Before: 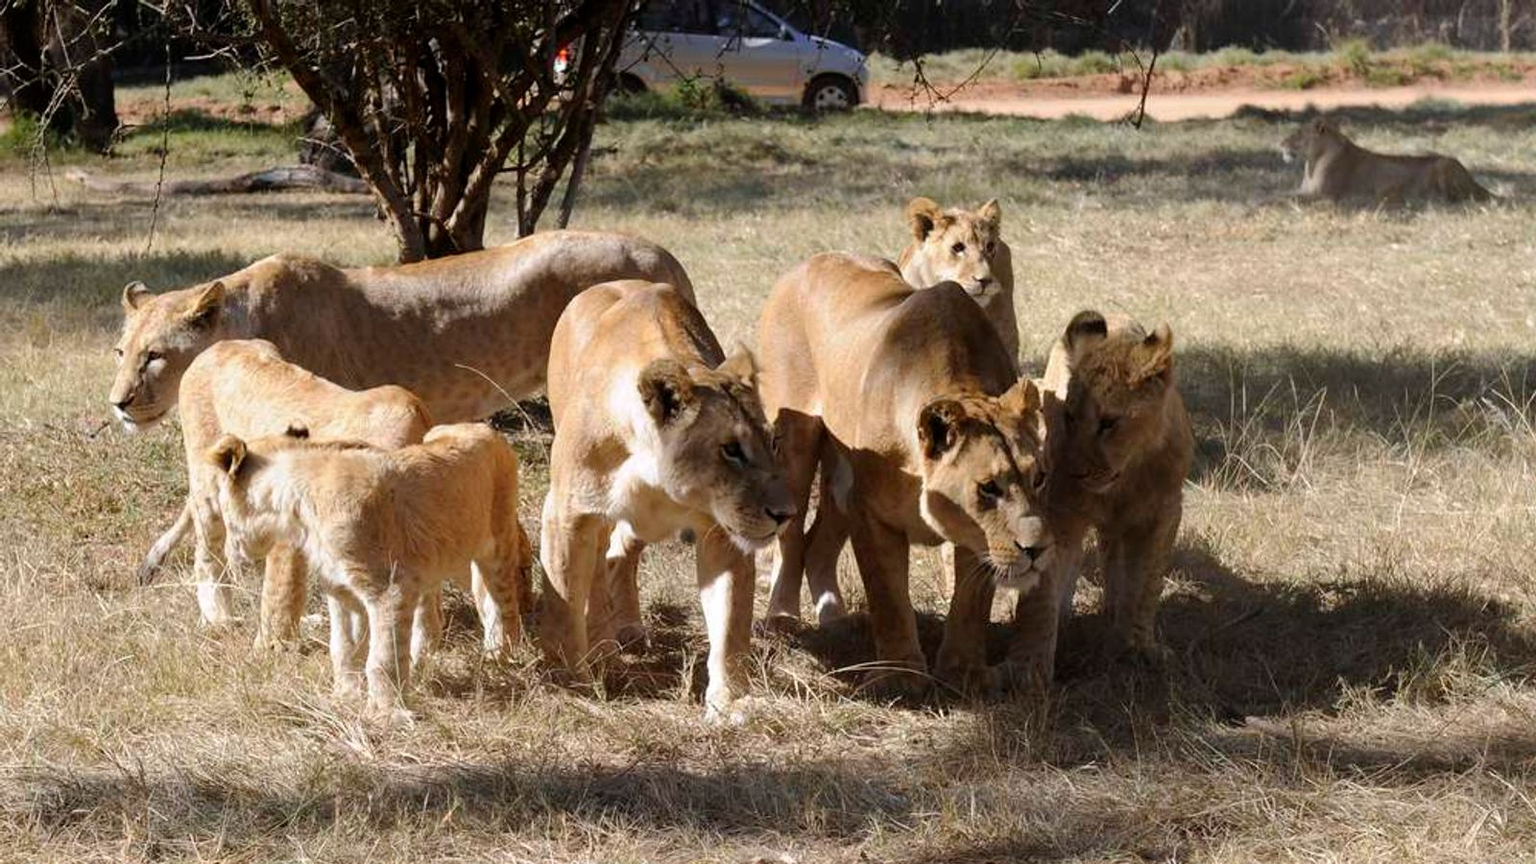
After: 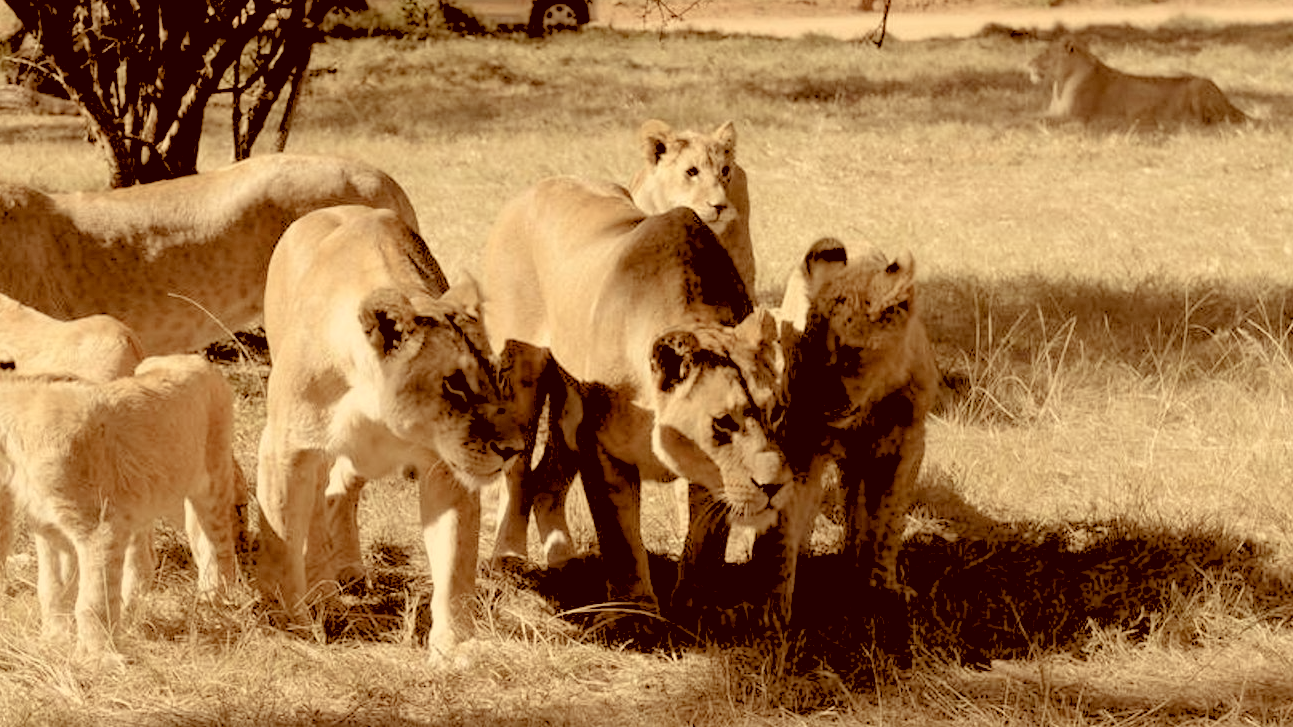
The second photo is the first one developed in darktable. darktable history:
contrast equalizer: octaves 7, y [[0.6 ×6], [0.55 ×6], [0 ×6], [0 ×6], [0 ×6]], mix -0.1
color balance rgb: shadows lift › luminance 1%, shadows lift › chroma 0.2%, shadows lift › hue 20°, power › luminance 1%, power › chroma 0.4%, power › hue 34°, highlights gain › luminance 0.8%, highlights gain › chroma 0.4%, highlights gain › hue 44°, global offset › chroma 0.4%, global offset › hue 34°, white fulcrum 0.08 EV, linear chroma grading › shadows -7%, linear chroma grading › highlights -7%, linear chroma grading › global chroma -10%, linear chroma grading › mid-tones -8%, perceptual saturation grading › global saturation -28%, perceptual saturation grading › highlights -20%, perceptual saturation grading › mid-tones -24%, perceptual saturation grading › shadows -24%, perceptual brilliance grading › global brilliance -1%, perceptual brilliance grading › highlights -1%, perceptual brilliance grading › mid-tones -1%, perceptual brilliance grading › shadows -1%, global vibrance -17%, contrast -6%
crop: left 19.159%, top 9.58%, bottom 9.58%
rgb levels: levels [[0.027, 0.429, 0.996], [0, 0.5, 1], [0, 0.5, 1]]
color correction: highlights a* 1.12, highlights b* 24.26, shadows a* 15.58, shadows b* 24.26
